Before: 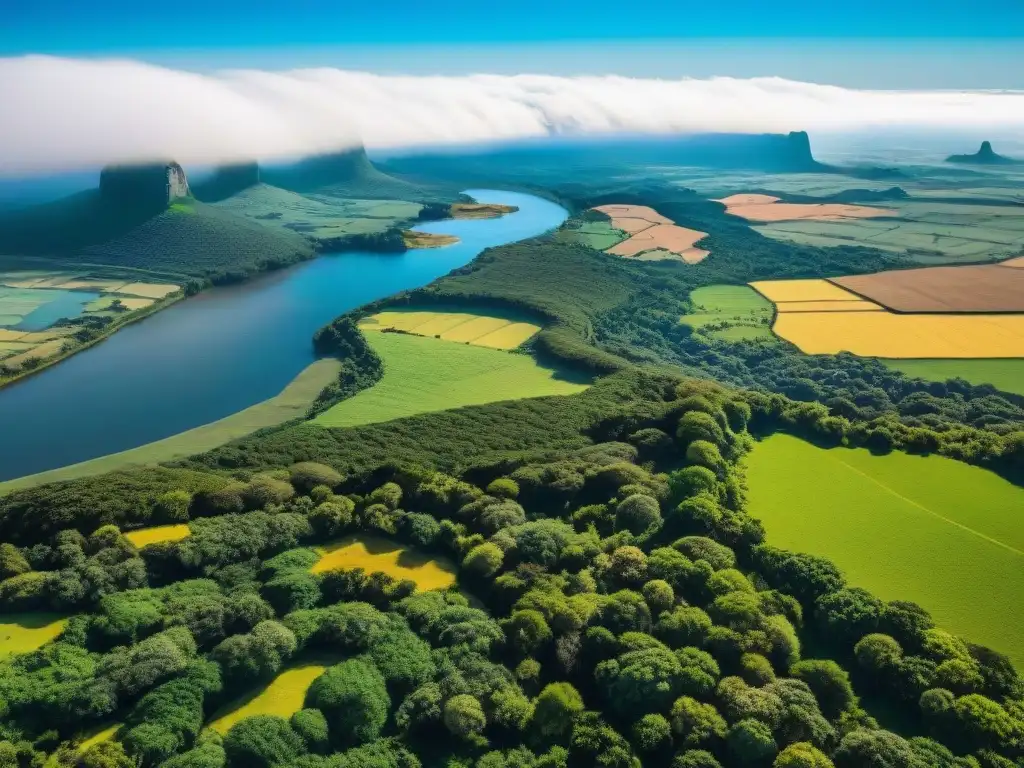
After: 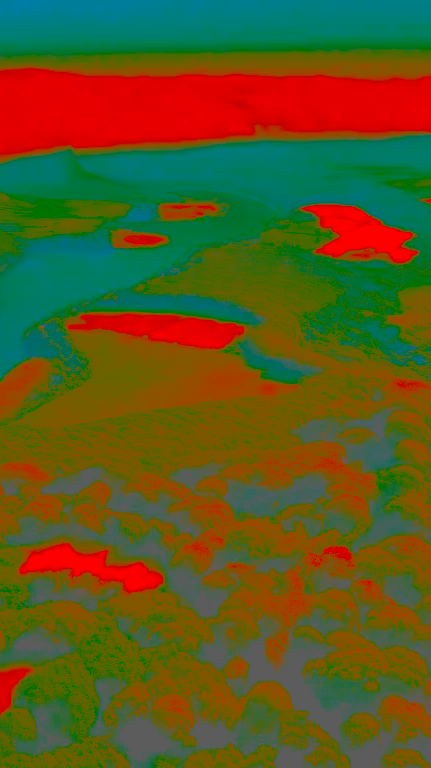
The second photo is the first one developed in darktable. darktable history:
contrast brightness saturation: contrast -0.99, brightness -0.17, saturation 0.75
color calibration: illuminant as shot in camera, x 0.358, y 0.373, temperature 4628.91 K
crop: left 28.583%, right 29.231%
white balance: red 1.467, blue 0.684
rgb levels: levels [[0.029, 0.461, 0.922], [0, 0.5, 1], [0, 0.5, 1]]
exposure: exposure 2.25 EV, compensate highlight preservation false
